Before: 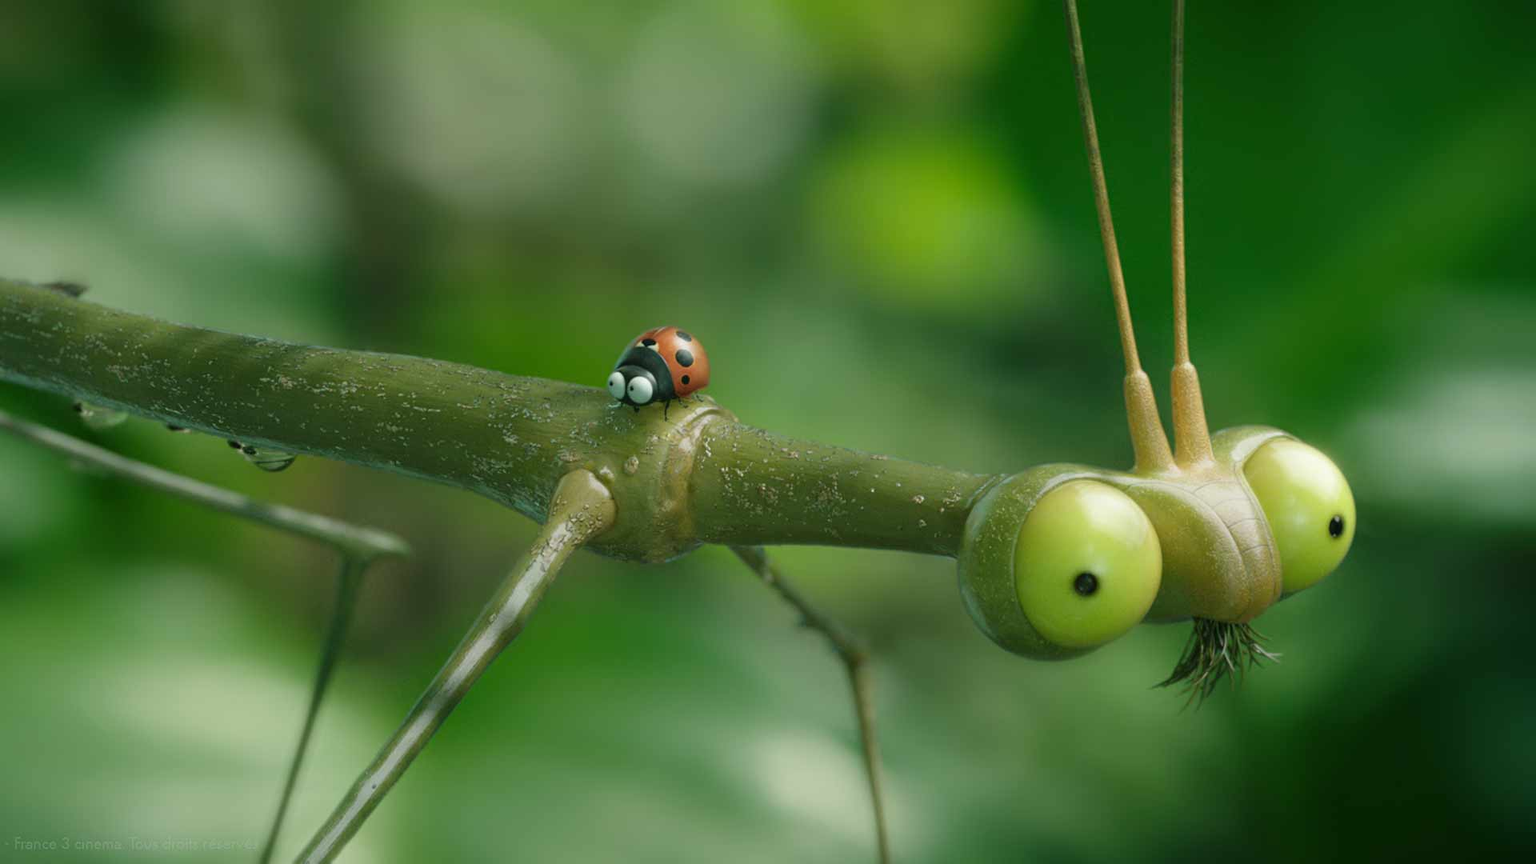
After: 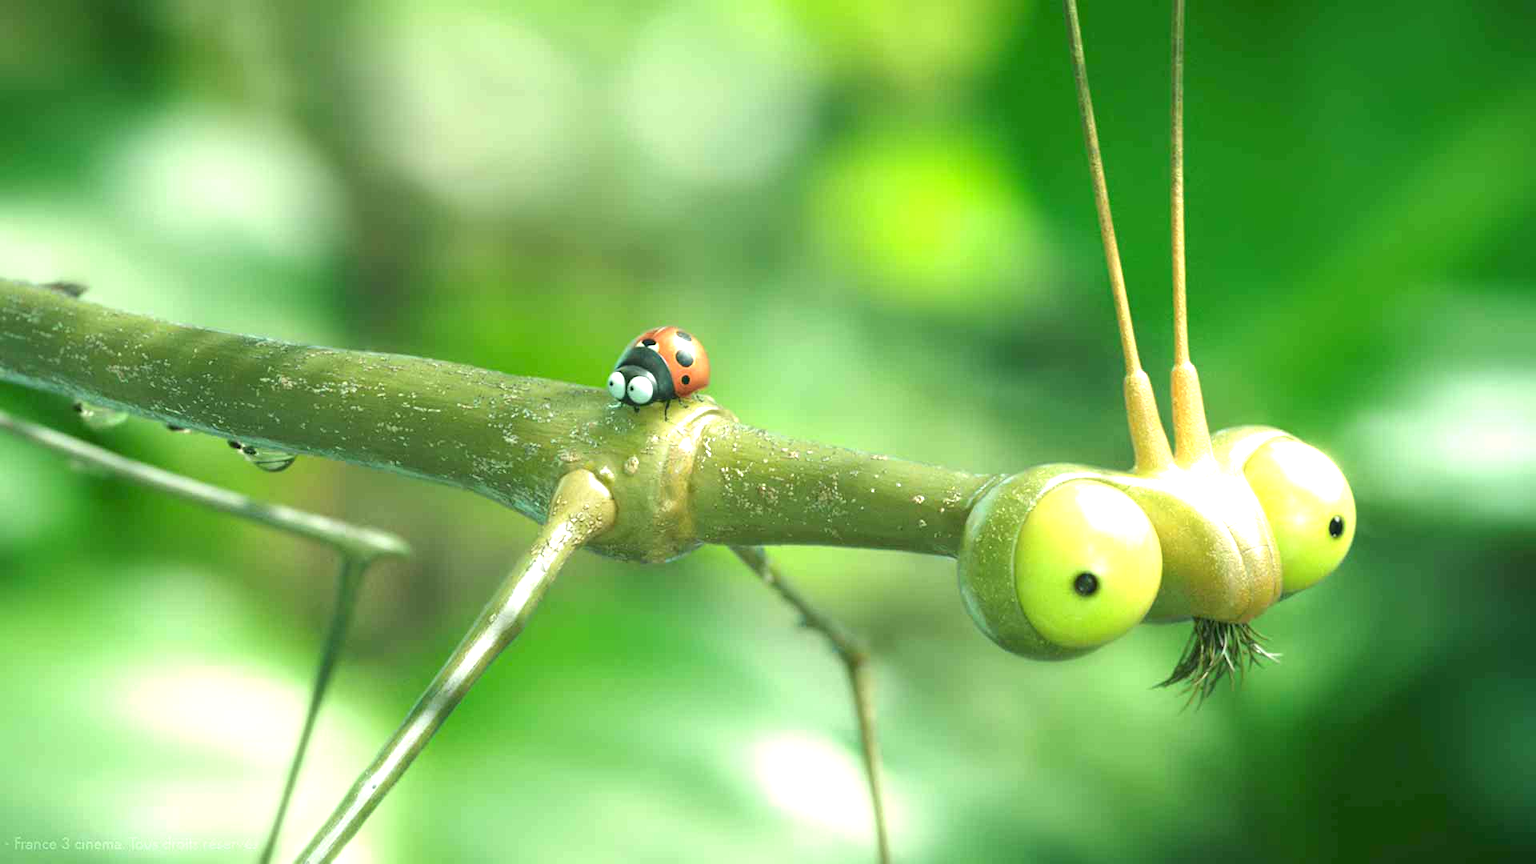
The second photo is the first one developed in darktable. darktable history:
exposure: black level correction 0, exposure 1.678 EV, compensate highlight preservation false
